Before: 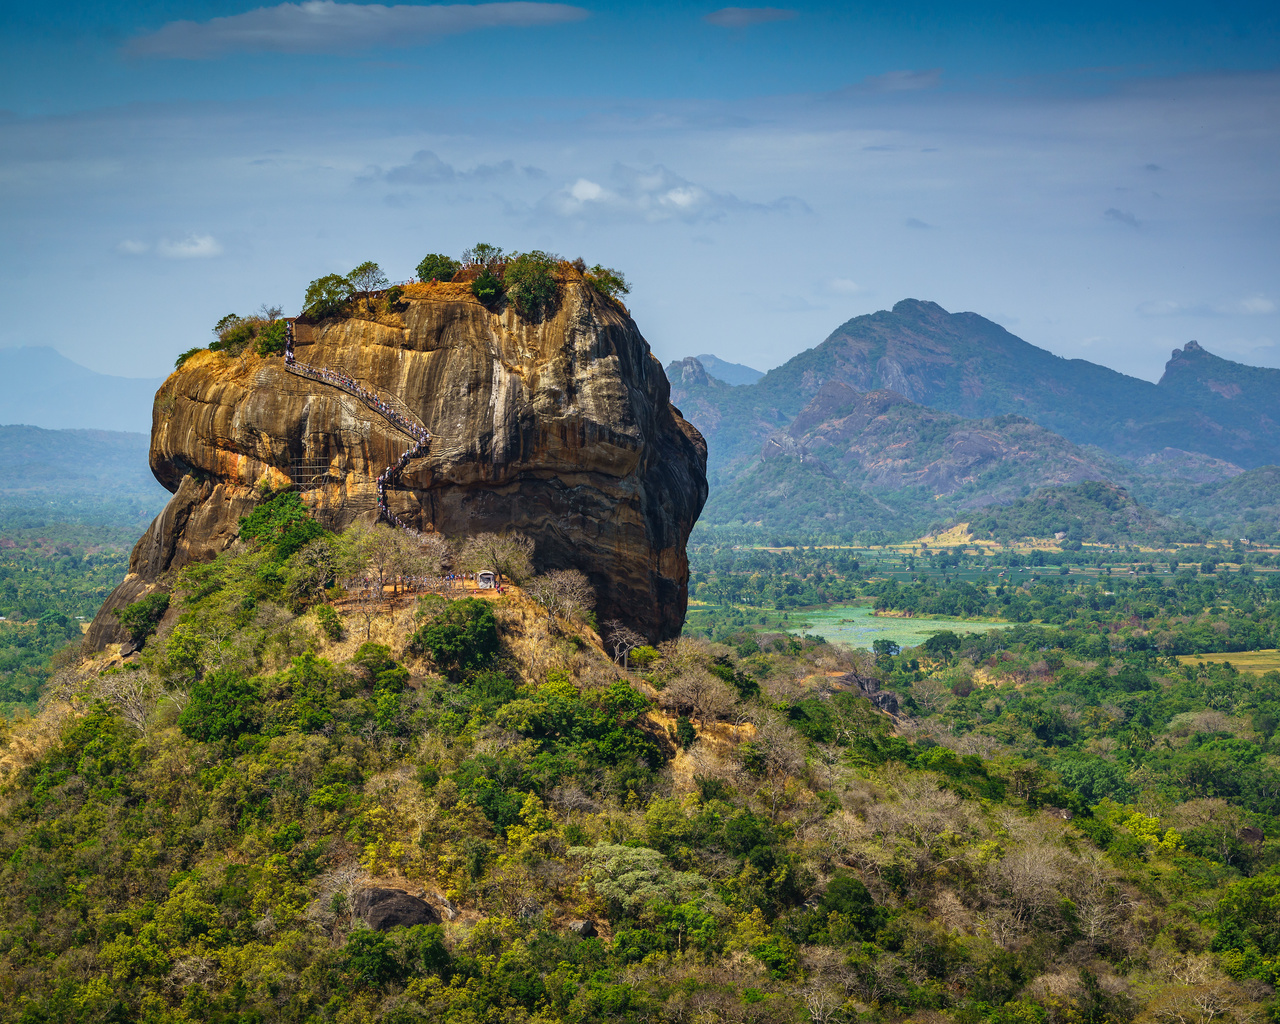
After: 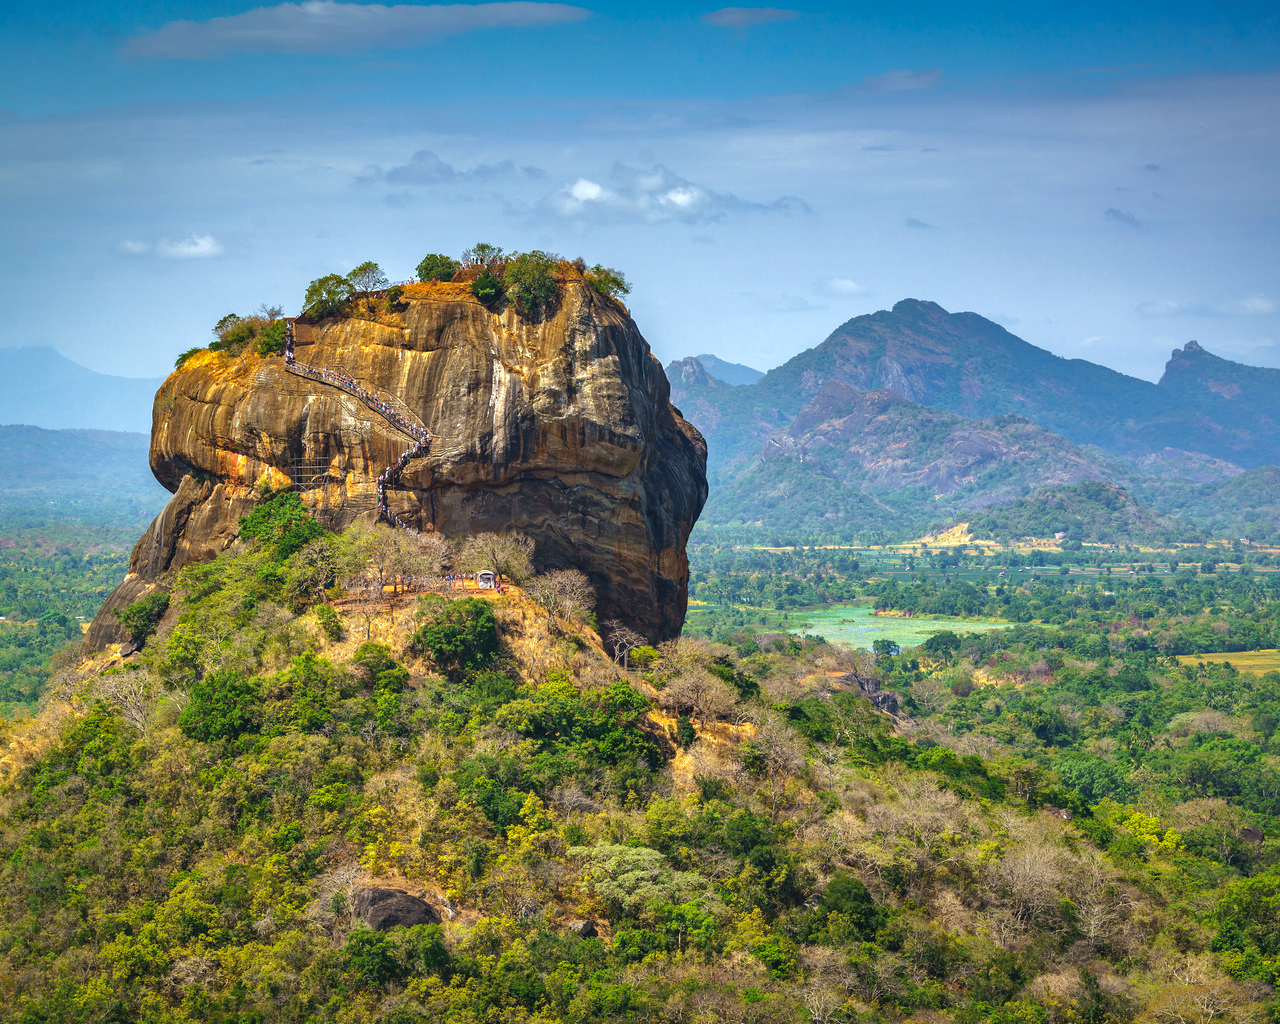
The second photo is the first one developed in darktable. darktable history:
exposure: exposure 0.635 EV, compensate highlight preservation false
shadows and highlights: shadows 40.24, highlights -59.88
